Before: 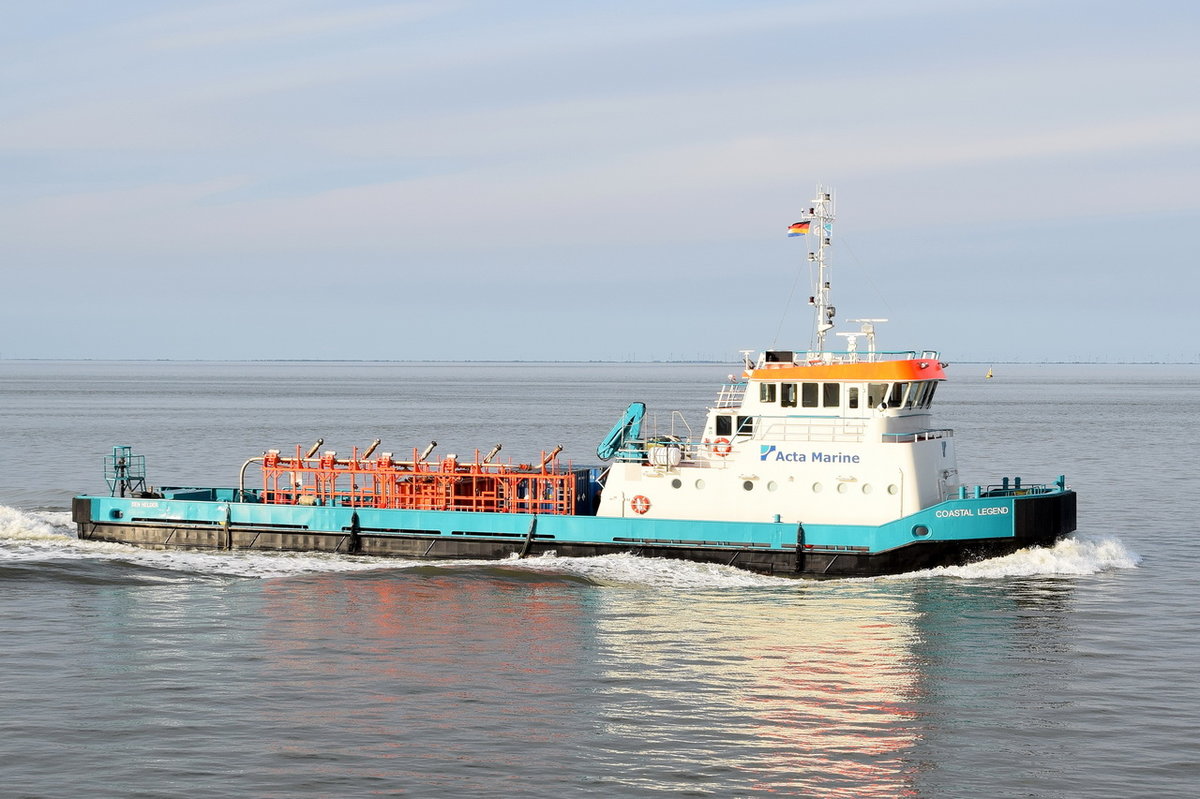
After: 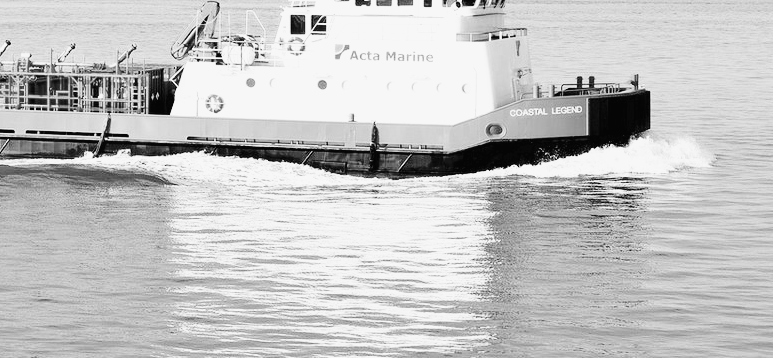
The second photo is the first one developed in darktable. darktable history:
base curve: curves: ch0 [(0, 0.003) (0.001, 0.002) (0.006, 0.004) (0.02, 0.022) (0.048, 0.086) (0.094, 0.234) (0.162, 0.431) (0.258, 0.629) (0.385, 0.8) (0.548, 0.918) (0.751, 0.988) (1, 1)], preserve colors none
monochrome: a -35.87, b 49.73, size 1.7
crop and rotate: left 35.509%, top 50.238%, bottom 4.934%
white balance: emerald 1
color zones: curves: ch0 [(0, 0.5) (0.125, 0.4) (0.25, 0.5) (0.375, 0.4) (0.5, 0.4) (0.625, 0.35) (0.75, 0.35) (0.875, 0.5)]; ch1 [(0, 0.35) (0.125, 0.45) (0.25, 0.35) (0.375, 0.35) (0.5, 0.35) (0.625, 0.35) (0.75, 0.45) (0.875, 0.35)]; ch2 [(0, 0.6) (0.125, 0.5) (0.25, 0.5) (0.375, 0.6) (0.5, 0.6) (0.625, 0.5) (0.75, 0.5) (0.875, 0.5)]
